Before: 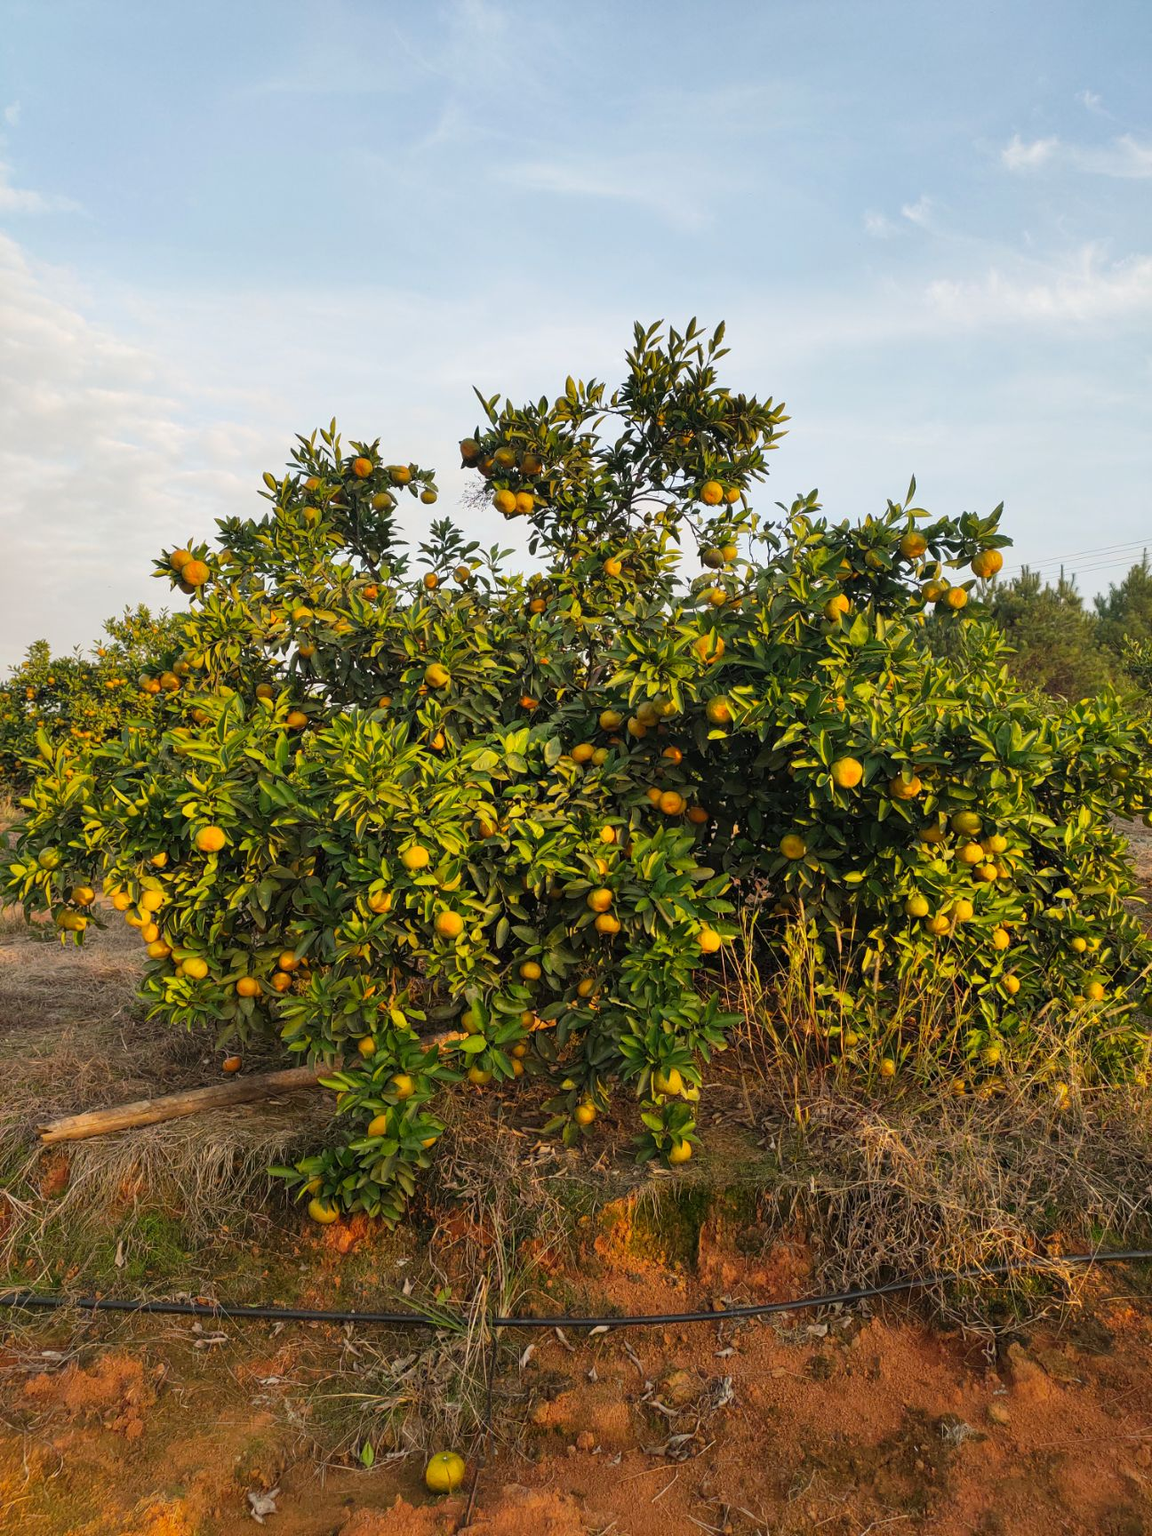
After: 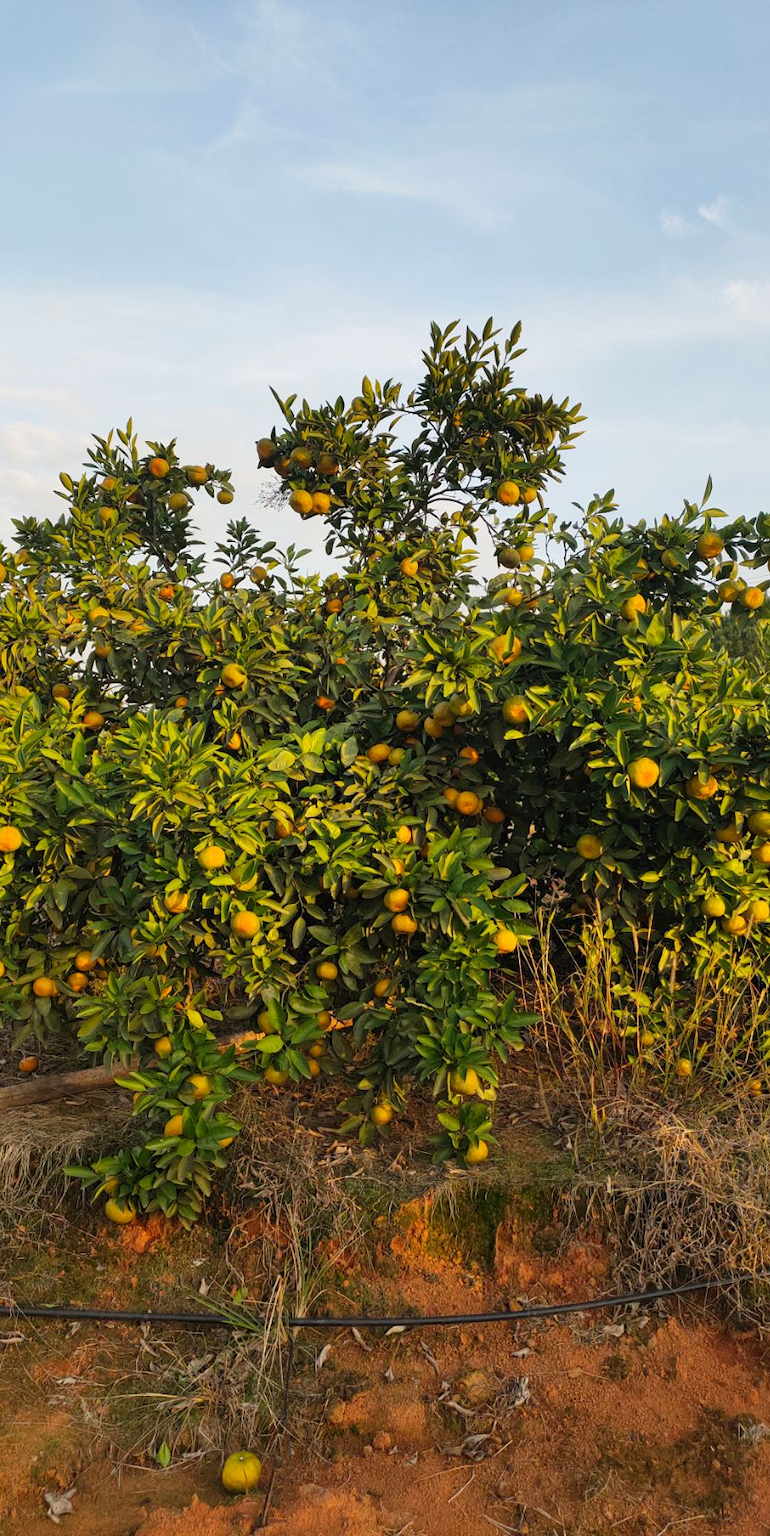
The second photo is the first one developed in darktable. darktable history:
crop and rotate: left 17.686%, right 15.395%
